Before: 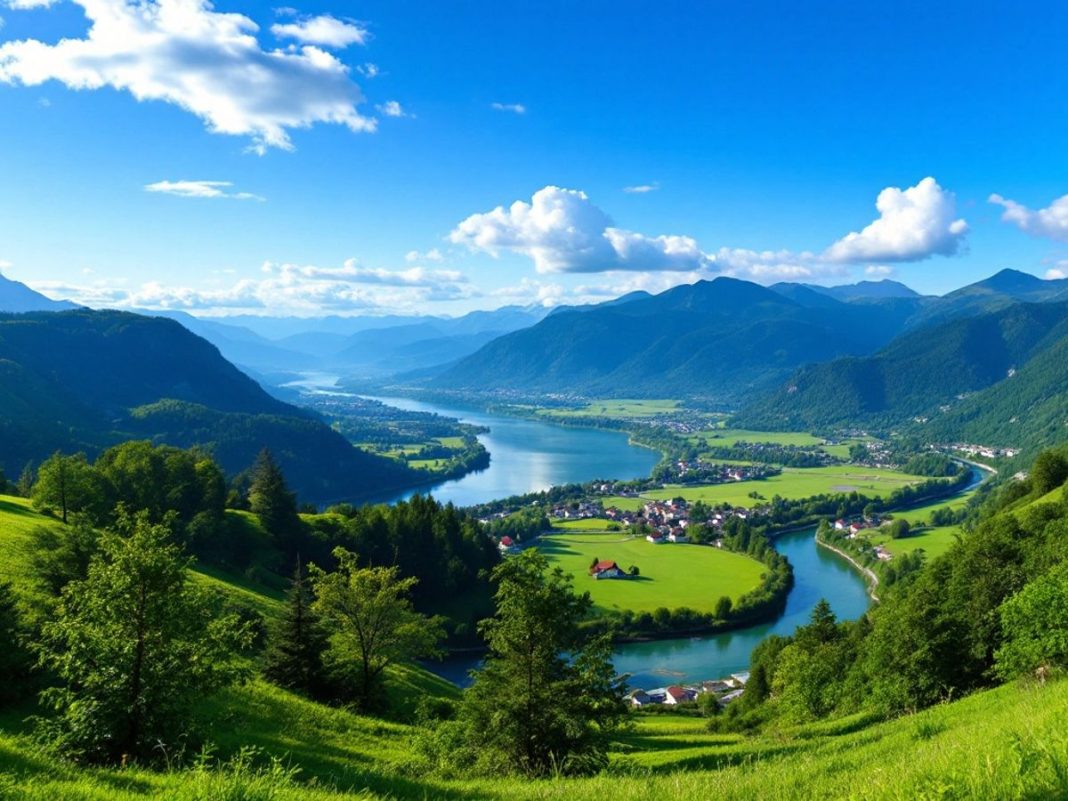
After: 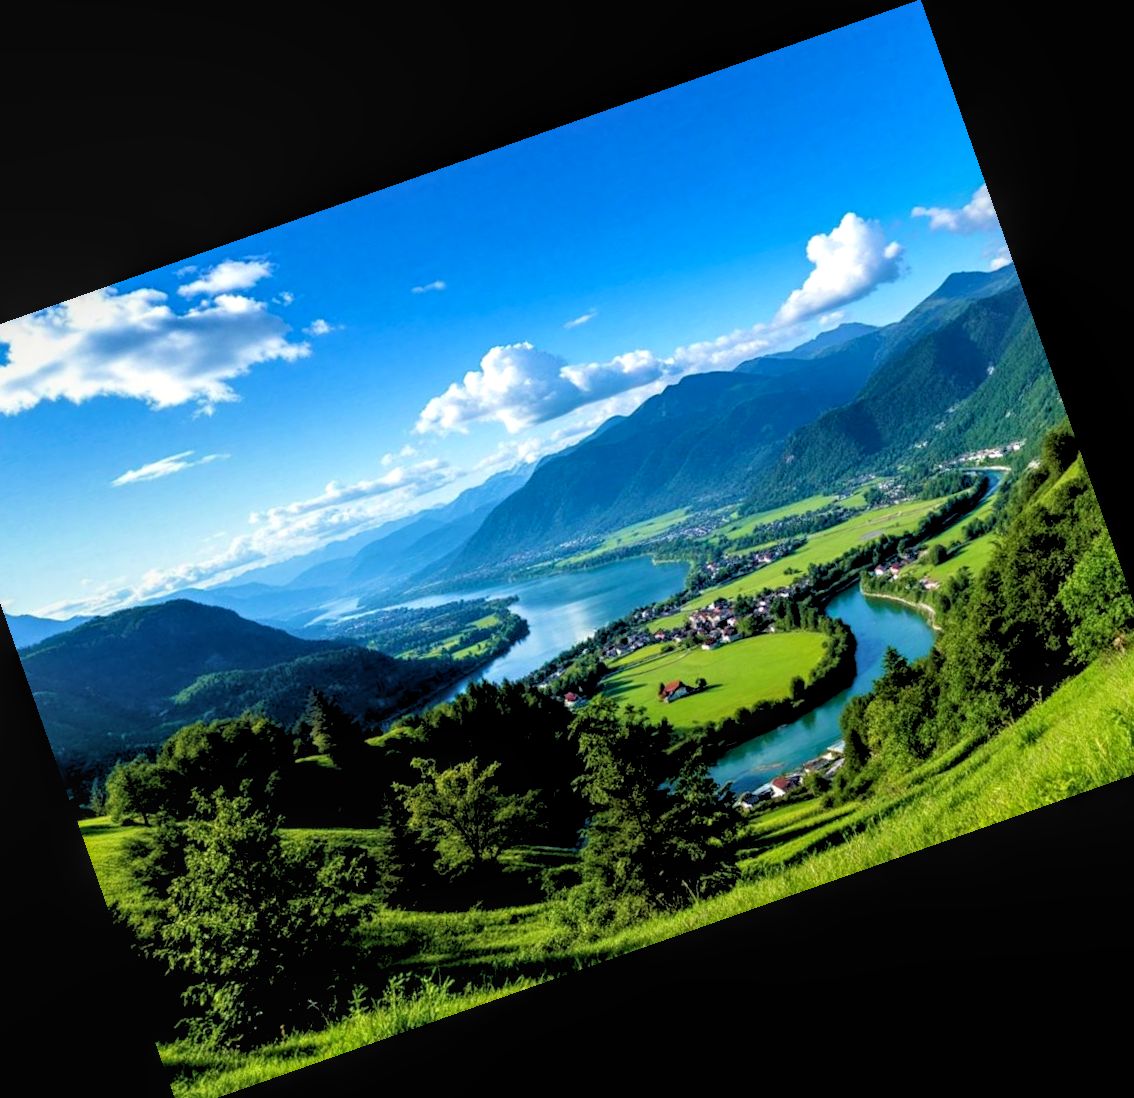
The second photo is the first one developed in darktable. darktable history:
crop and rotate: angle 19.43°, left 6.812%, right 4.125%, bottom 1.087%
local contrast: on, module defaults
white balance: red 1, blue 1
velvia: on, module defaults
rgb levels: levels [[0.029, 0.461, 0.922], [0, 0.5, 1], [0, 0.5, 1]]
